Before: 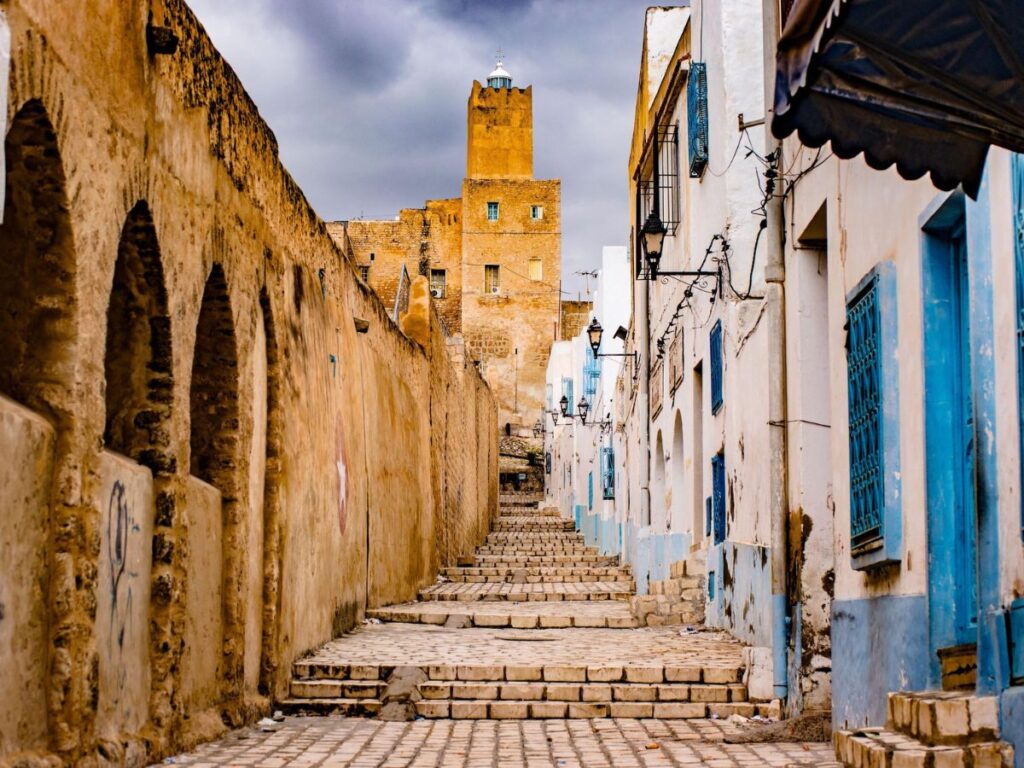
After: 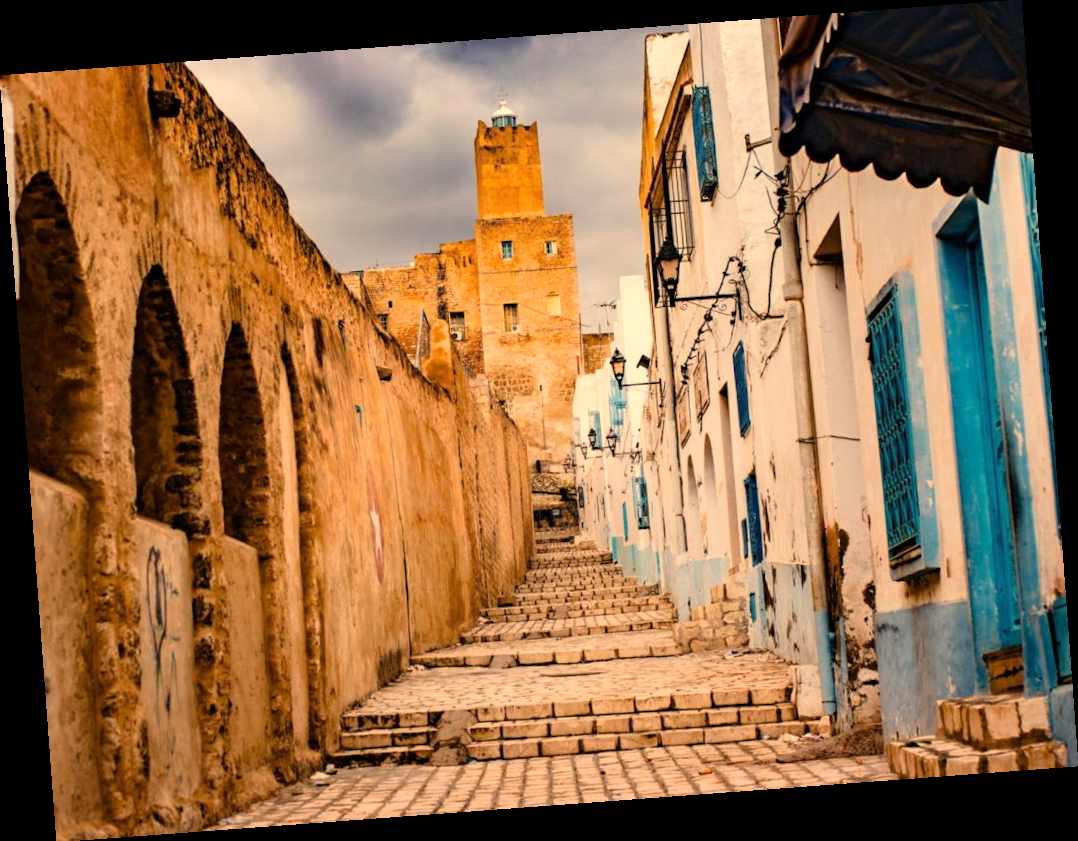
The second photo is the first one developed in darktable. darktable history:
exposure: compensate highlight preservation false
rotate and perspective: rotation -4.25°, automatic cropping off
white balance: red 1.138, green 0.996, blue 0.812
